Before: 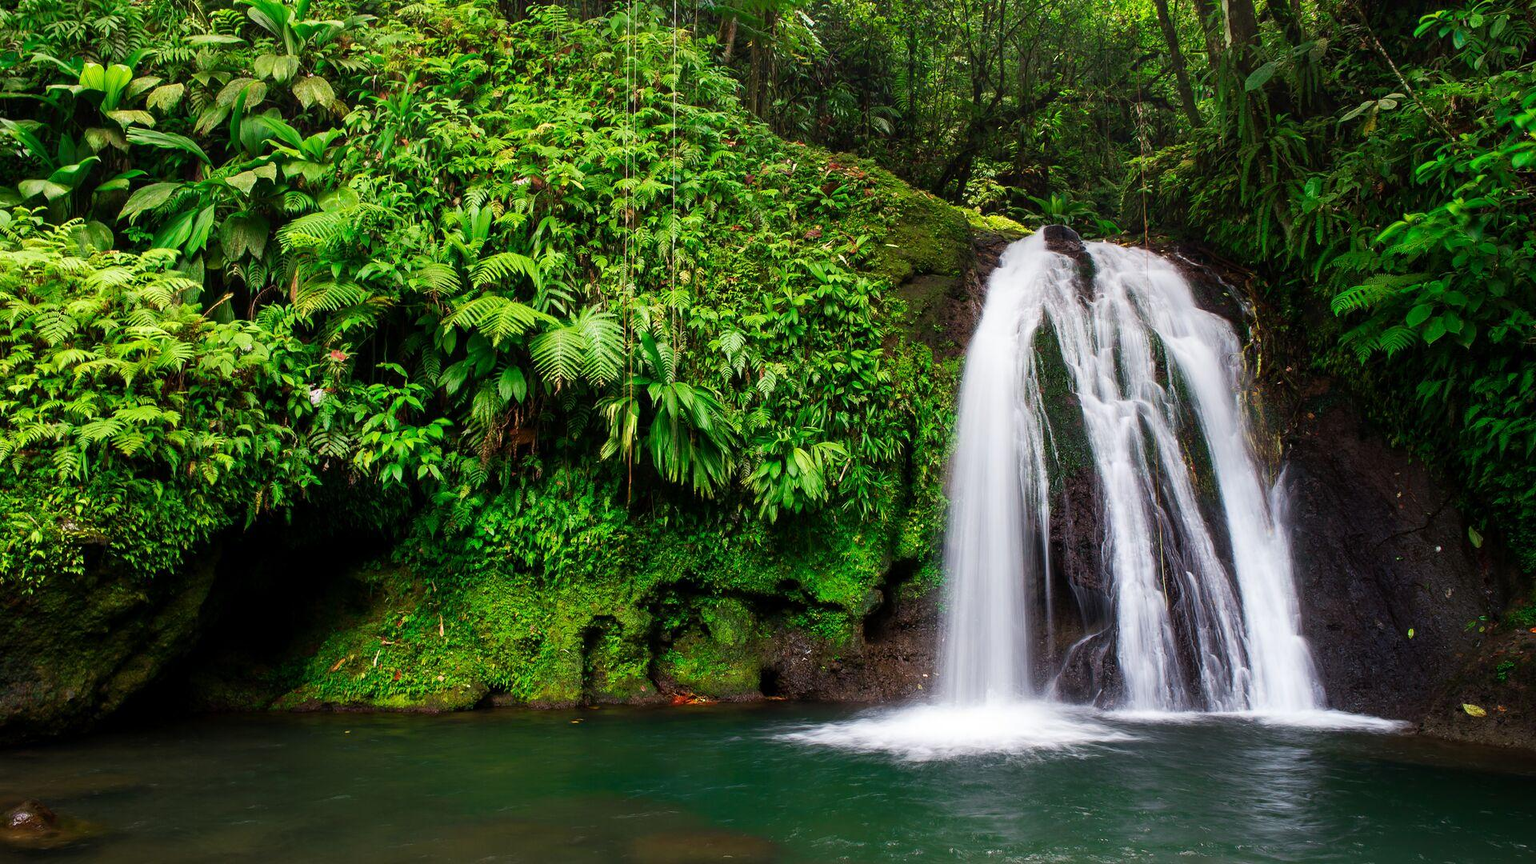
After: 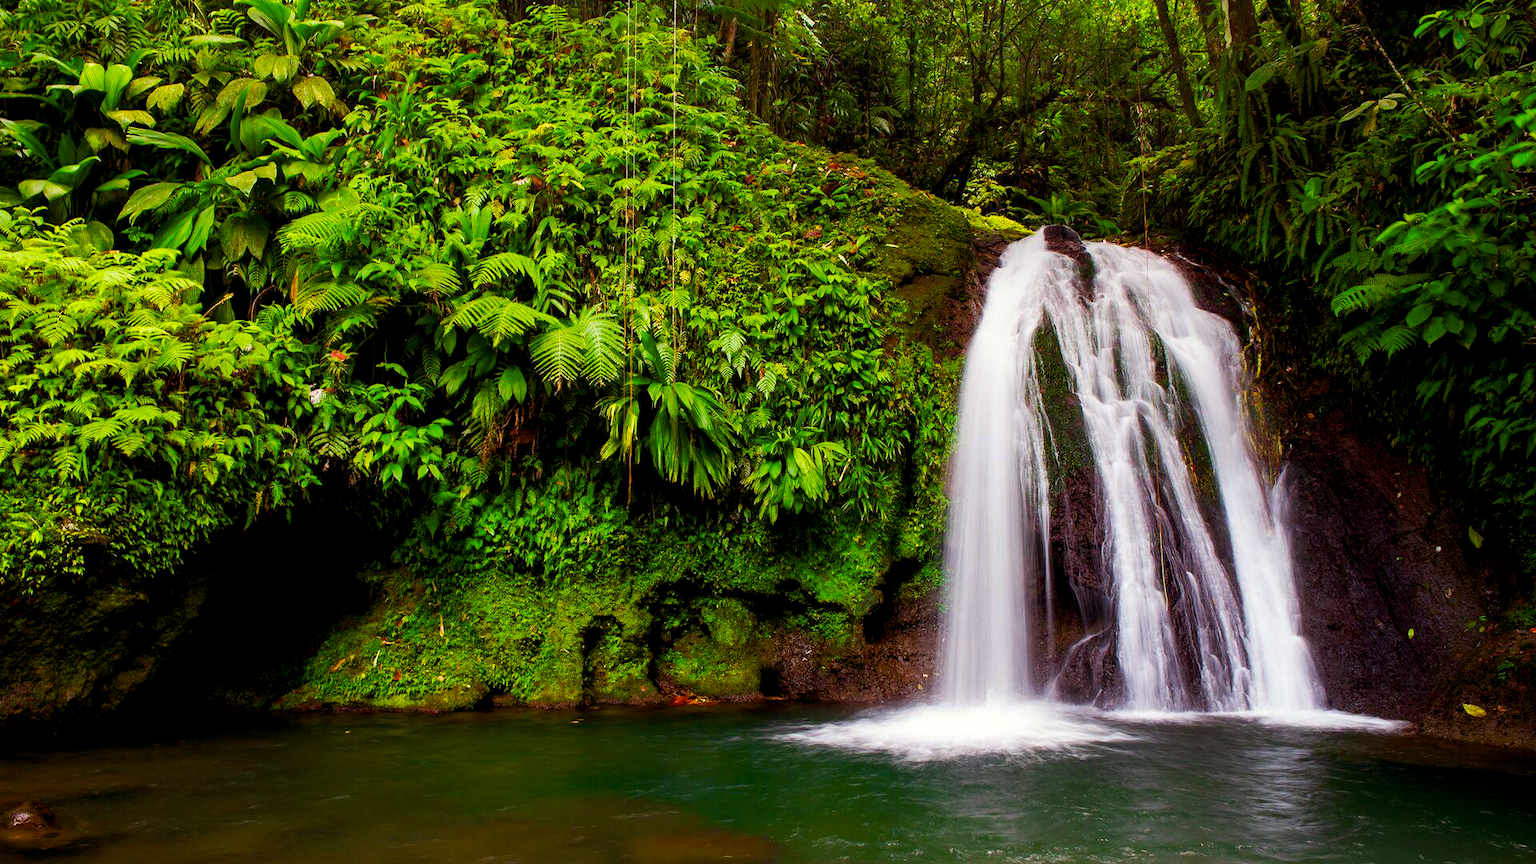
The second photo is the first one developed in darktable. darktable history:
color balance rgb: power › chroma 1.565%, power › hue 28.46°, global offset › luminance -0.467%, linear chroma grading › shadows -3.222%, linear chroma grading › highlights -4.906%, perceptual saturation grading › global saturation 30.718%, global vibrance 20%
